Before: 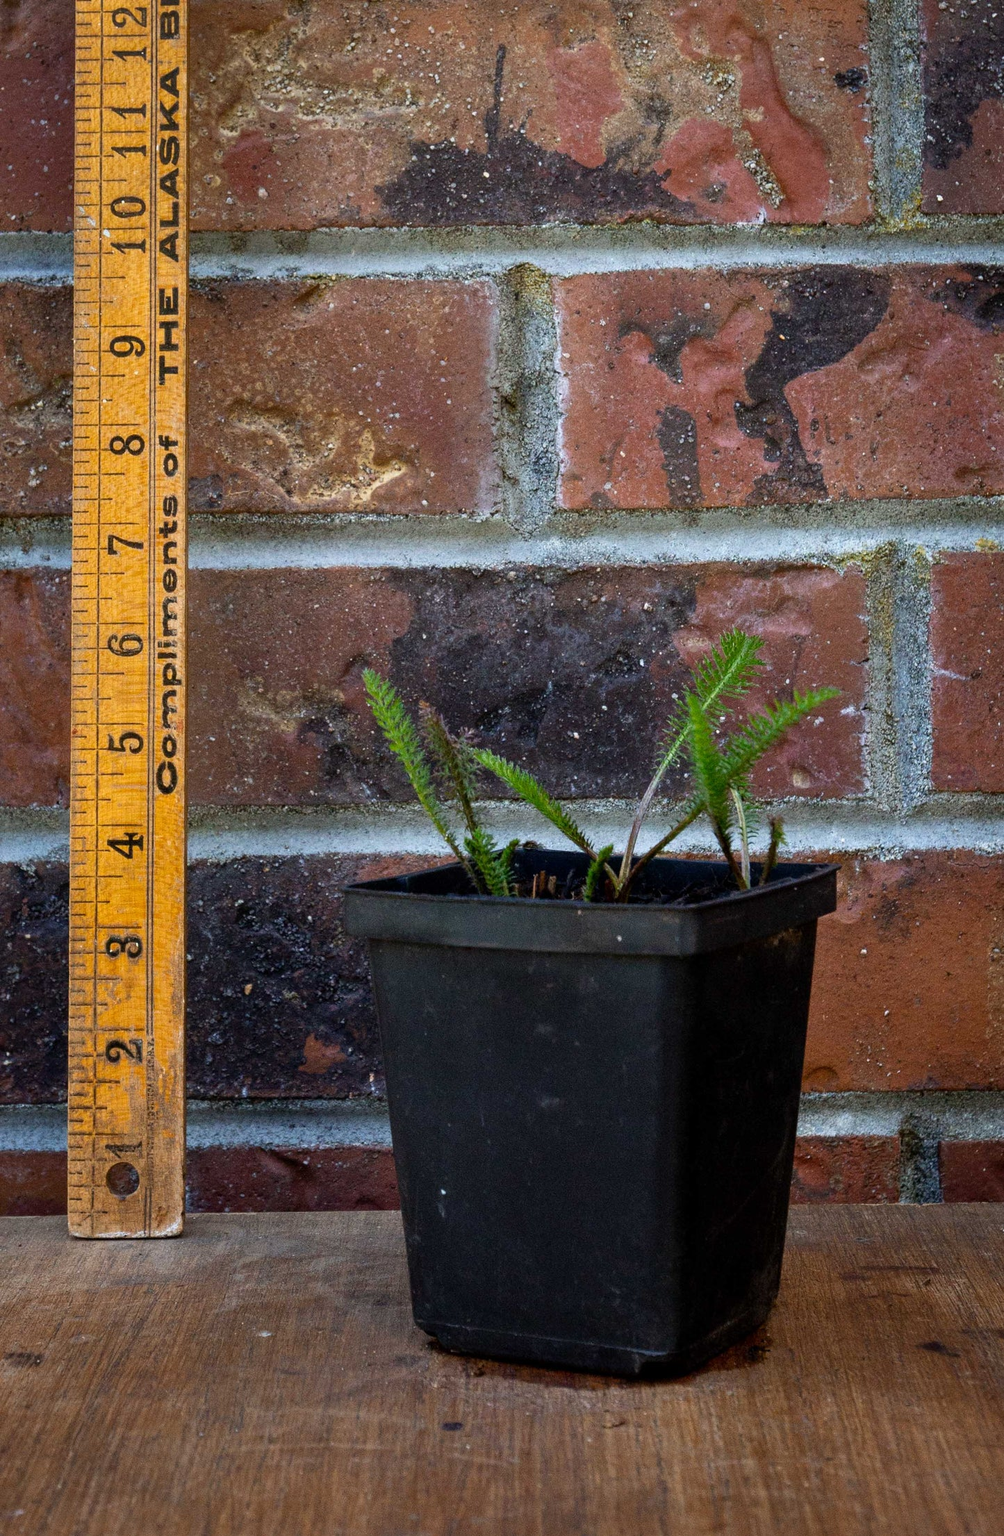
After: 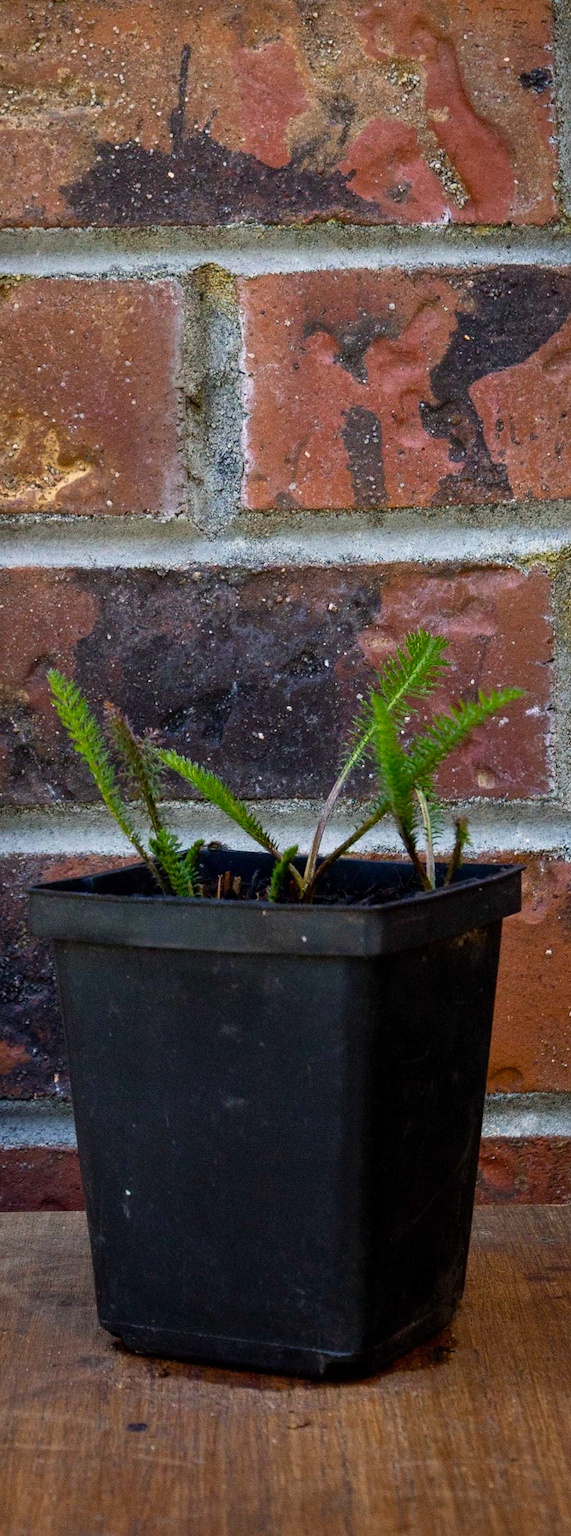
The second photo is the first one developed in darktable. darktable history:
crop: left 31.436%, top 0.023%, right 11.618%
color balance rgb: highlights gain › chroma 3.045%, highlights gain › hue 60.11°, linear chroma grading › global chroma 15.217%, perceptual saturation grading › global saturation 0.156%, global vibrance 9.269%
